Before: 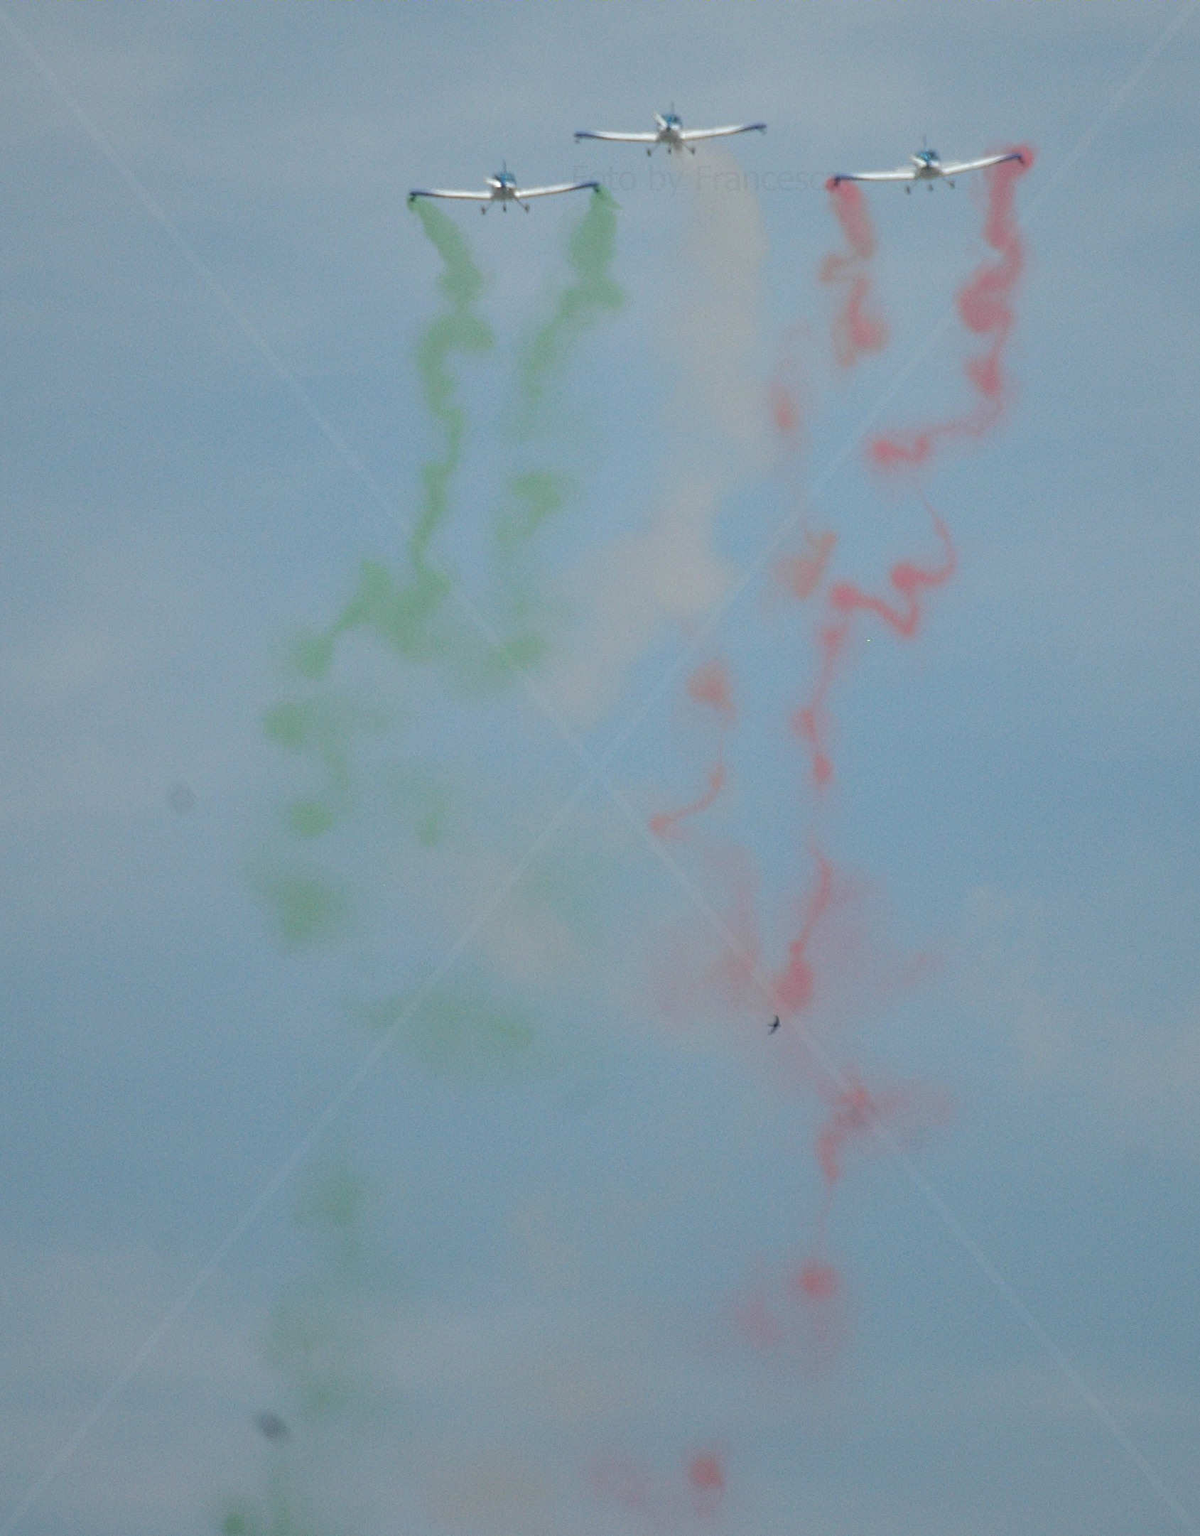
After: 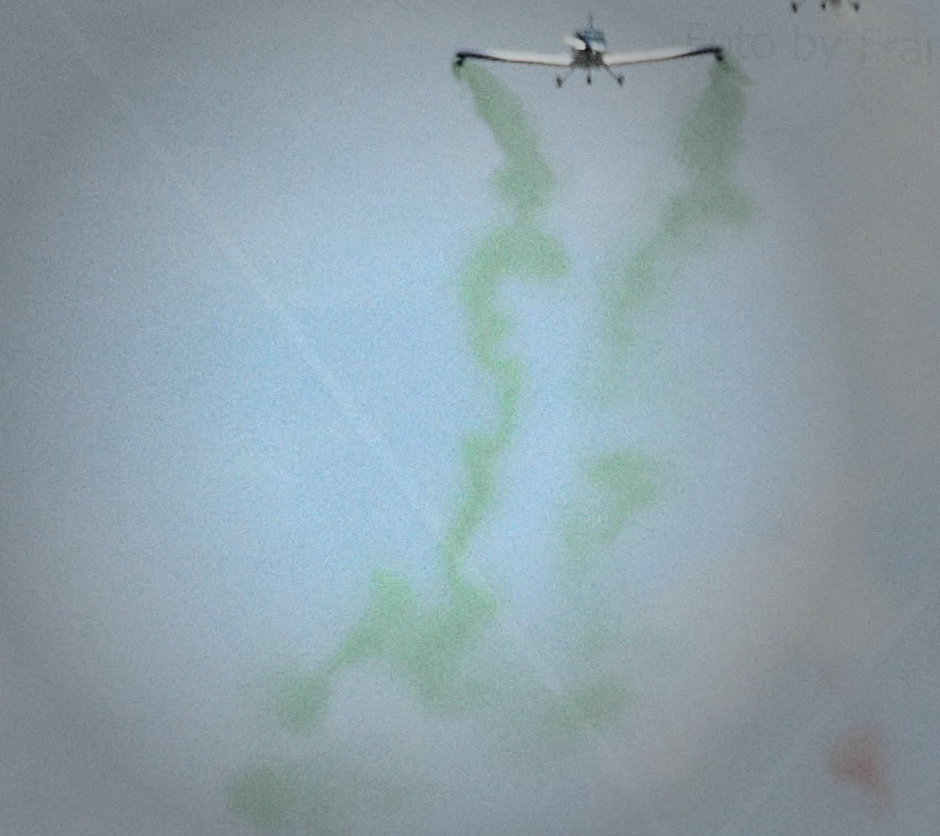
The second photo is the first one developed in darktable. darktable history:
vignetting: fall-off start 33.76%, fall-off radius 64.94%, brightness -0.575, center (-0.12, -0.002), width/height ratio 0.959
tone curve: curves: ch0 [(0, 0) (0.195, 0.109) (0.751, 0.848) (1, 1)], color space Lab, linked channels, preserve colors none
grain: coarseness 7.08 ISO, strength 21.67%, mid-tones bias 59.58%
crop: left 10.121%, top 10.631%, right 36.218%, bottom 51.526%
rotate and perspective: rotation 1.72°, automatic cropping off
filmic rgb: black relative exposure -4 EV, white relative exposure 3 EV, hardness 3.02, contrast 1.5
tone equalizer: on, module defaults
